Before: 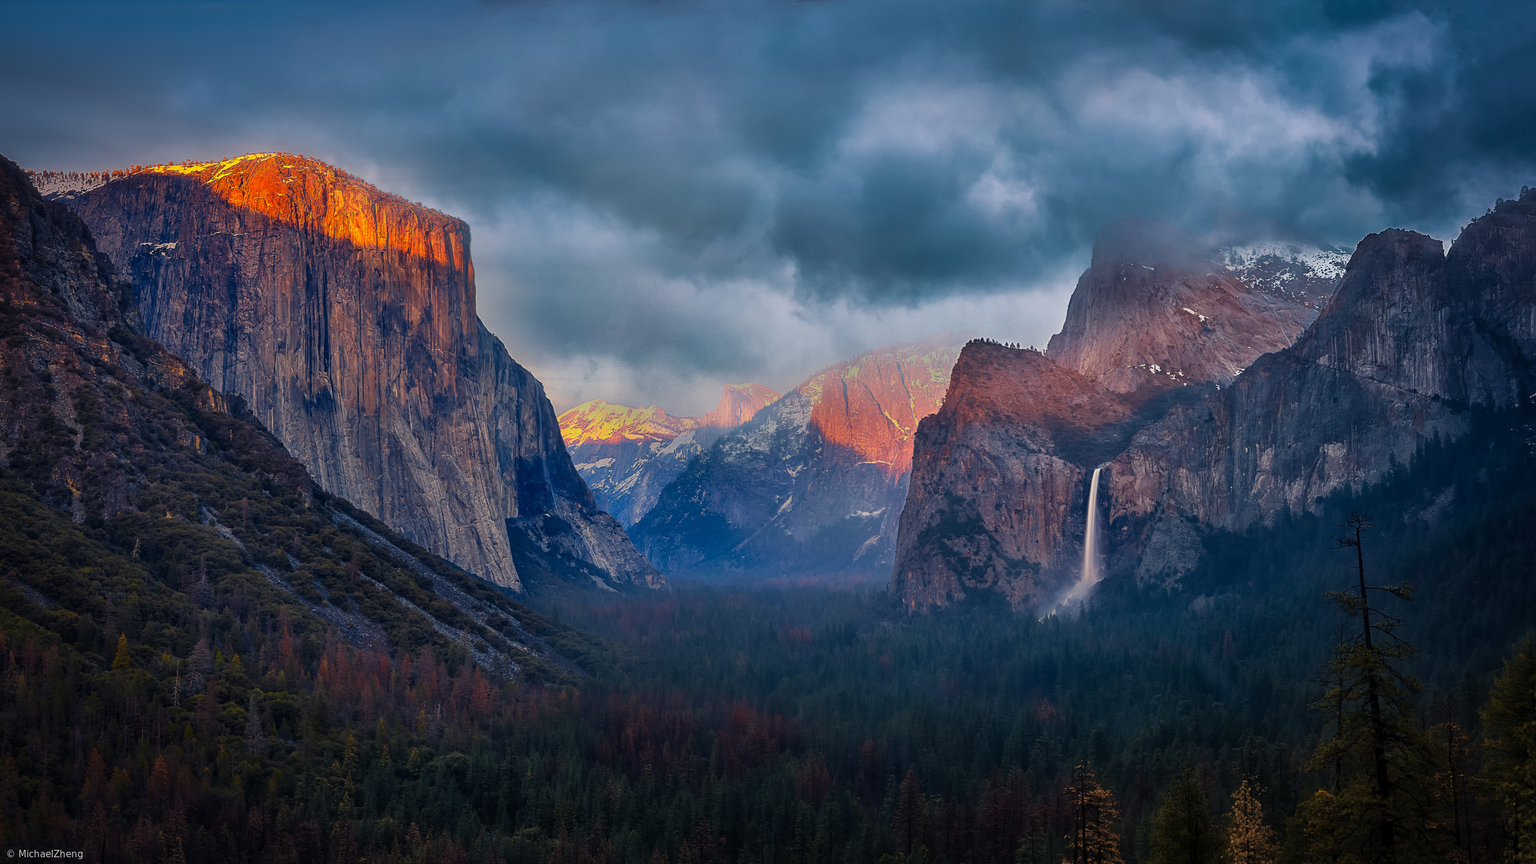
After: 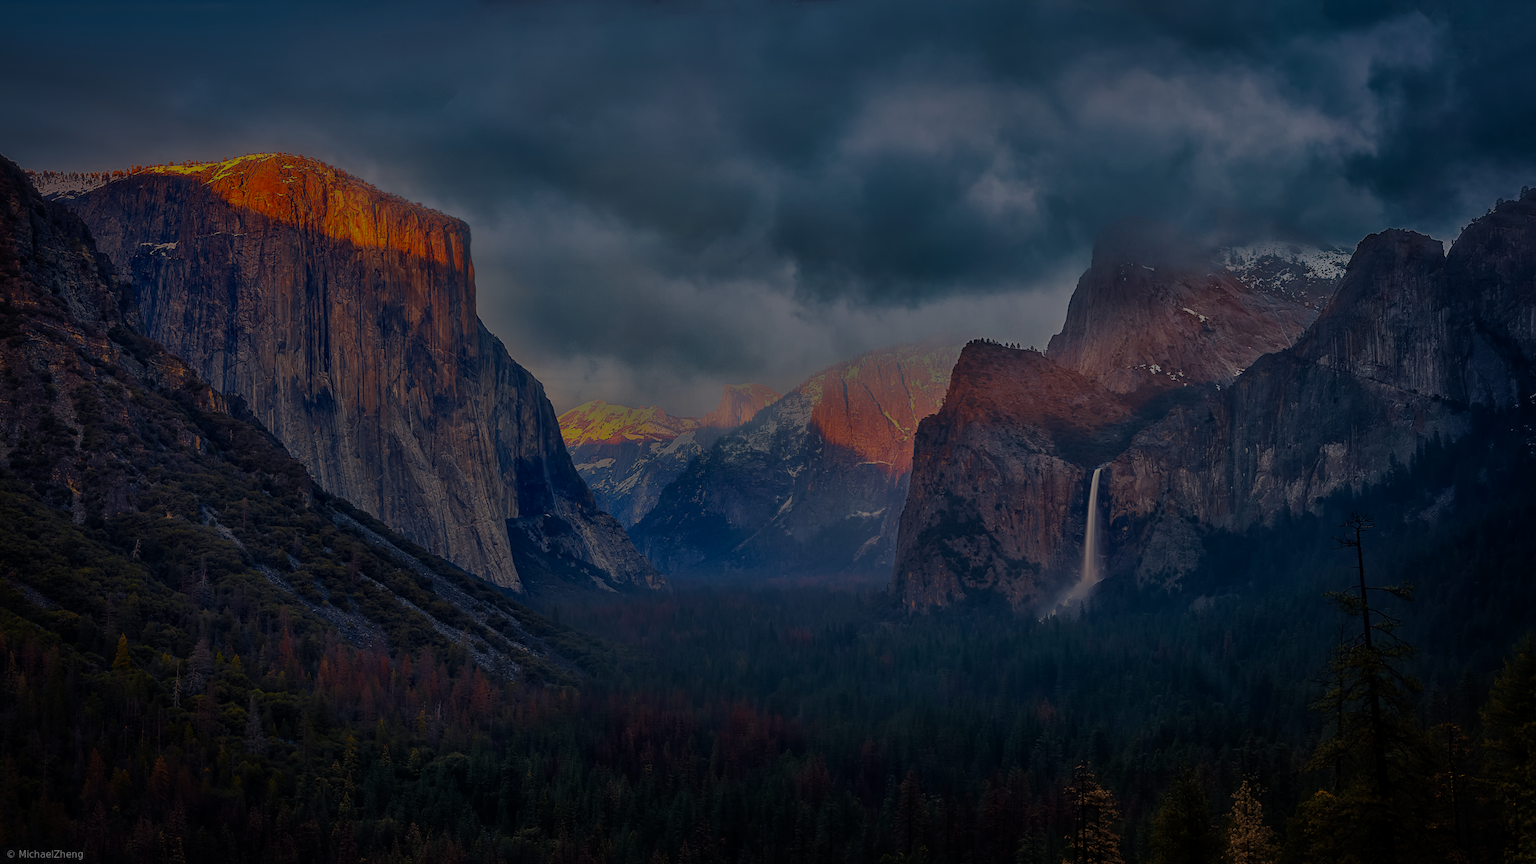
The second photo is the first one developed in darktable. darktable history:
tone equalizer: -8 EV 0.266 EV, -7 EV 0.412 EV, -6 EV 0.437 EV, -5 EV 0.248 EV, -3 EV -0.245 EV, -2 EV -0.434 EV, -1 EV -0.421 EV, +0 EV -0.228 EV
exposure: black level correction 0.001, exposure -0.205 EV, compensate exposure bias true, compensate highlight preservation false
